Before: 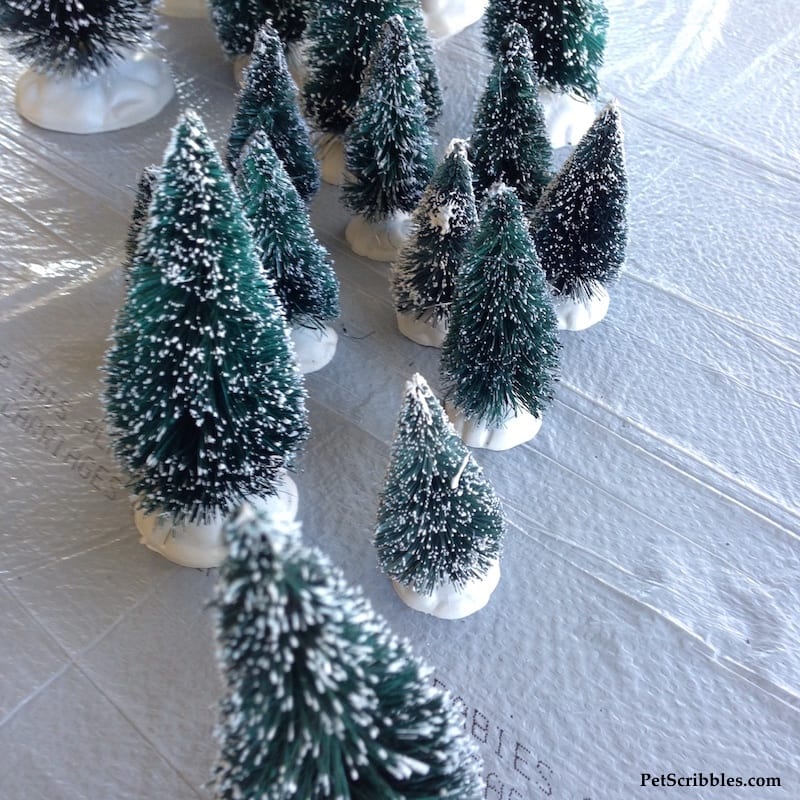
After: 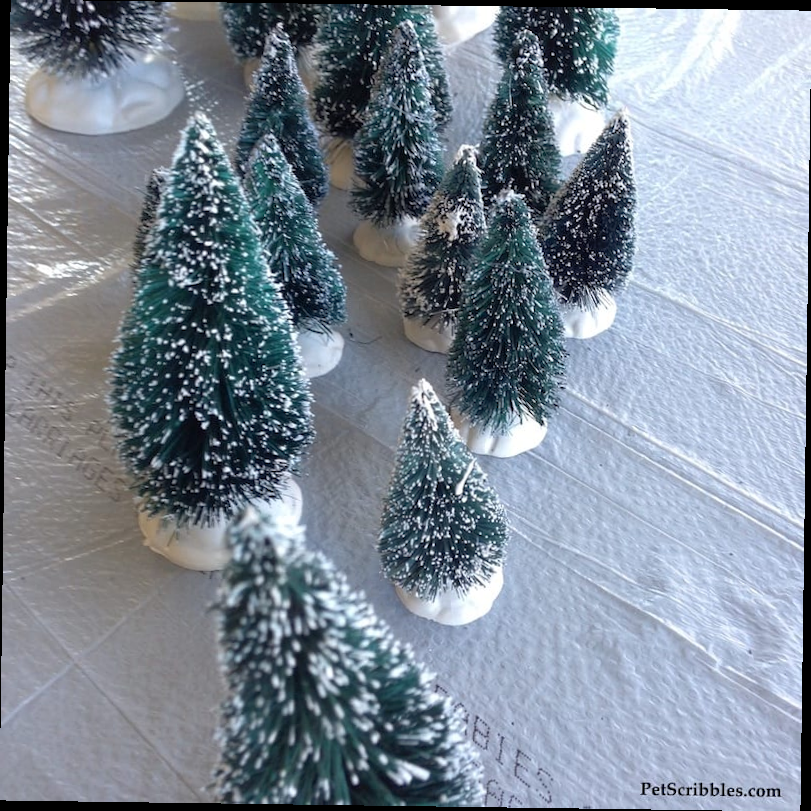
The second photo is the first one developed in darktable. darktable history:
rotate and perspective: rotation 0.8°, automatic cropping off
shadows and highlights: shadows 43.06, highlights 6.94
